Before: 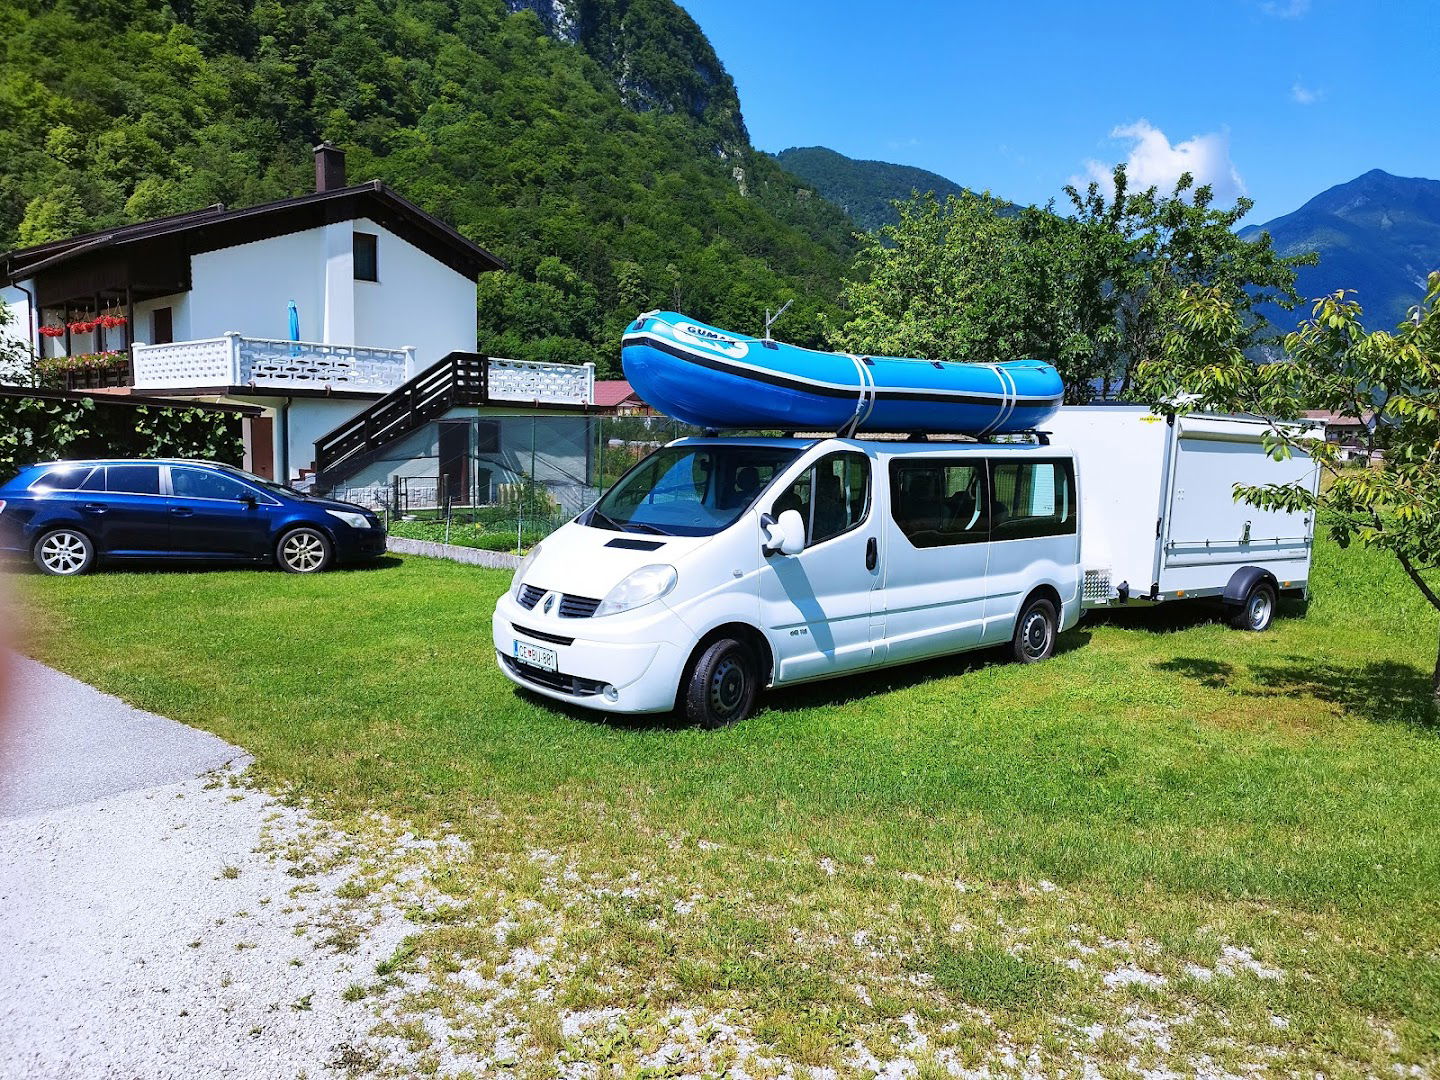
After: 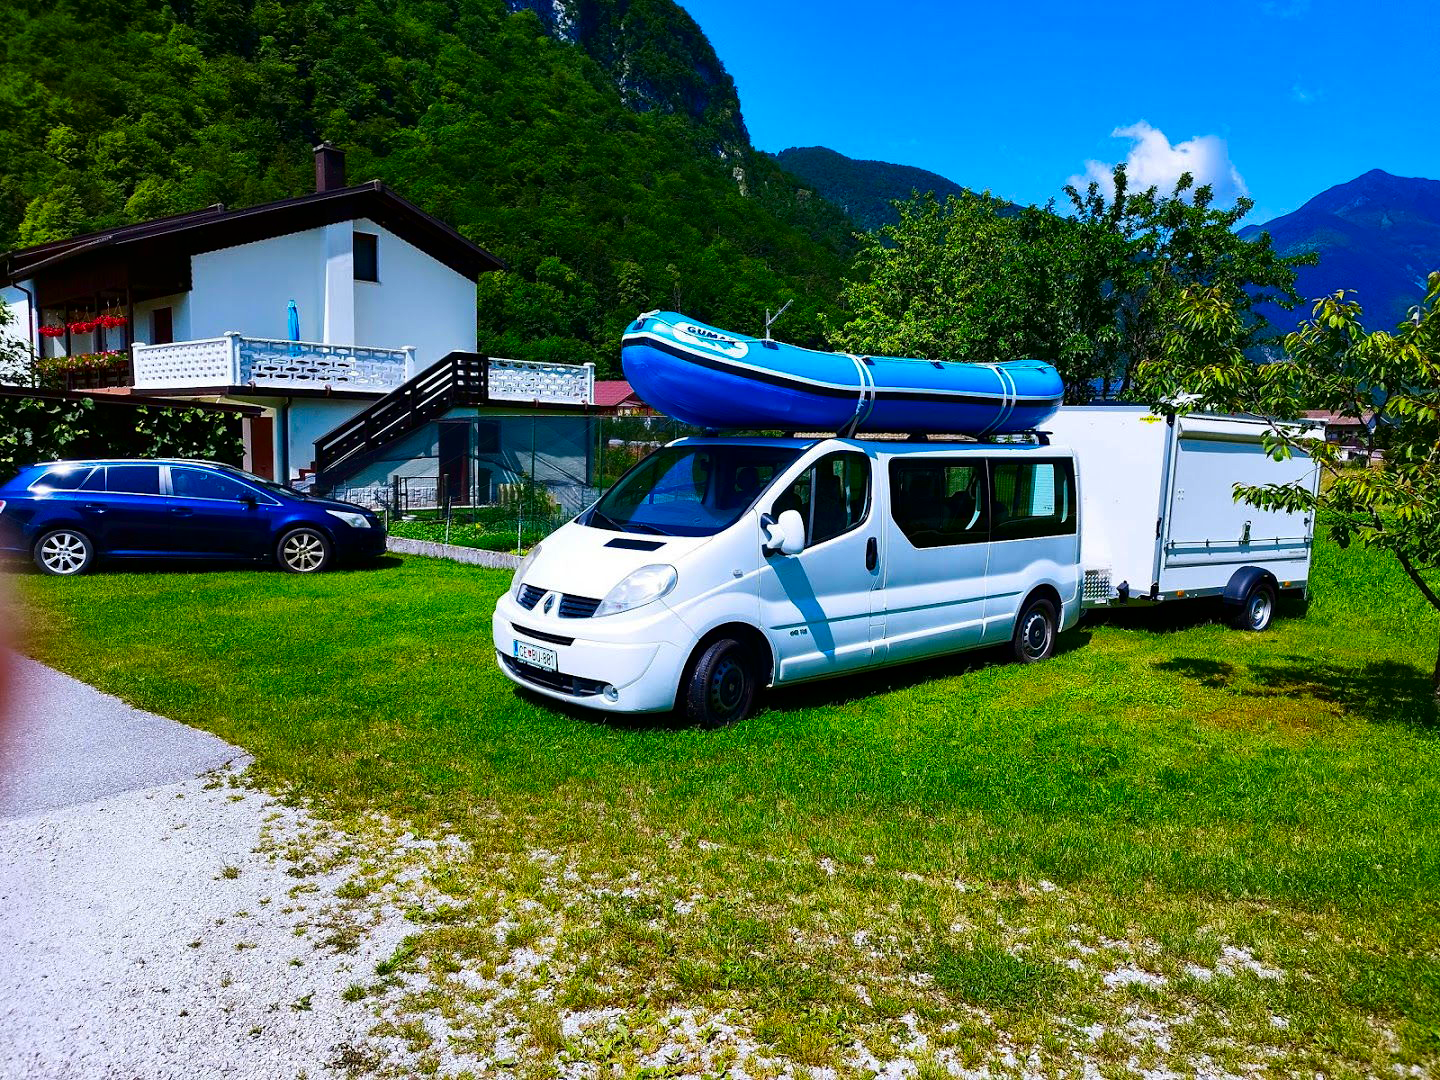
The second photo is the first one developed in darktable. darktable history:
color correction: saturation 1.32
tone equalizer: on, module defaults
contrast brightness saturation: contrast 0.1, brightness -0.26, saturation 0.14
white balance: emerald 1
